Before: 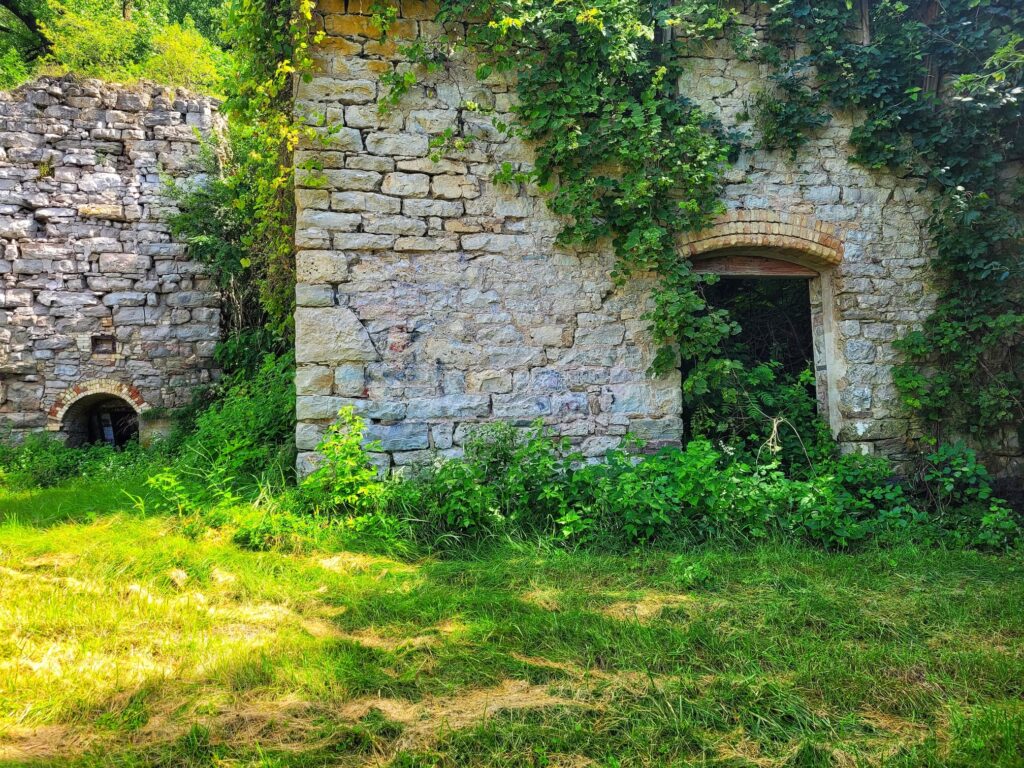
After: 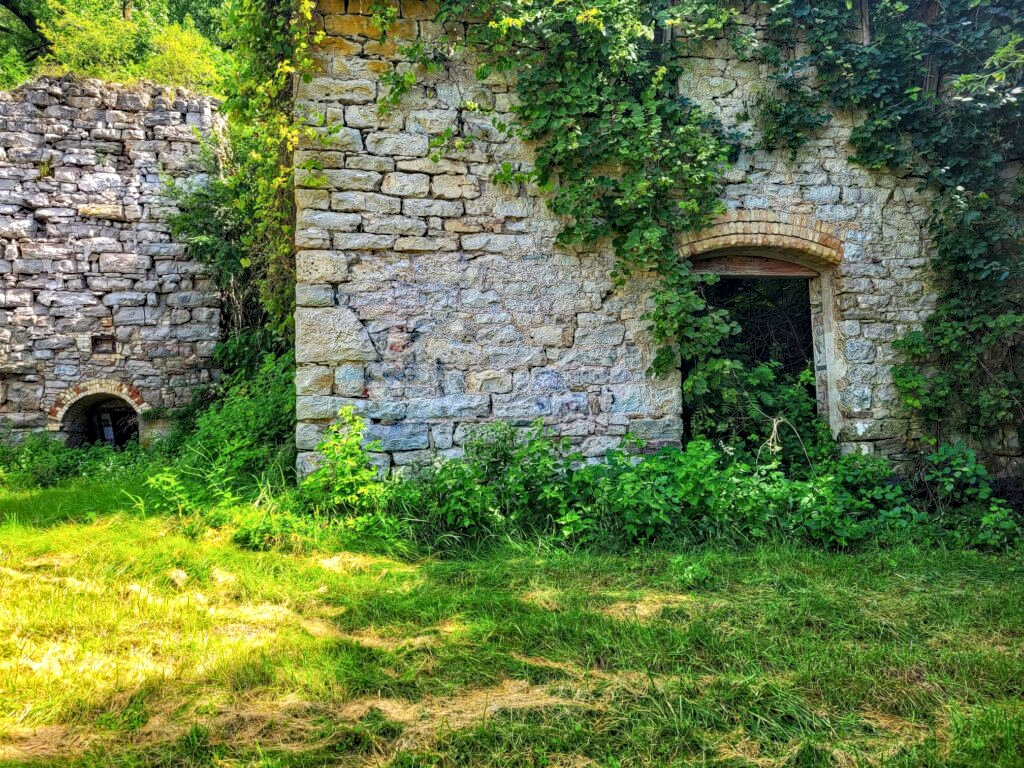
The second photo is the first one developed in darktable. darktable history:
exposure: exposure 0.02 EV, compensate highlight preservation false
haze removal: compatibility mode true, adaptive false
contrast brightness saturation: saturation -0.05
local contrast: on, module defaults
